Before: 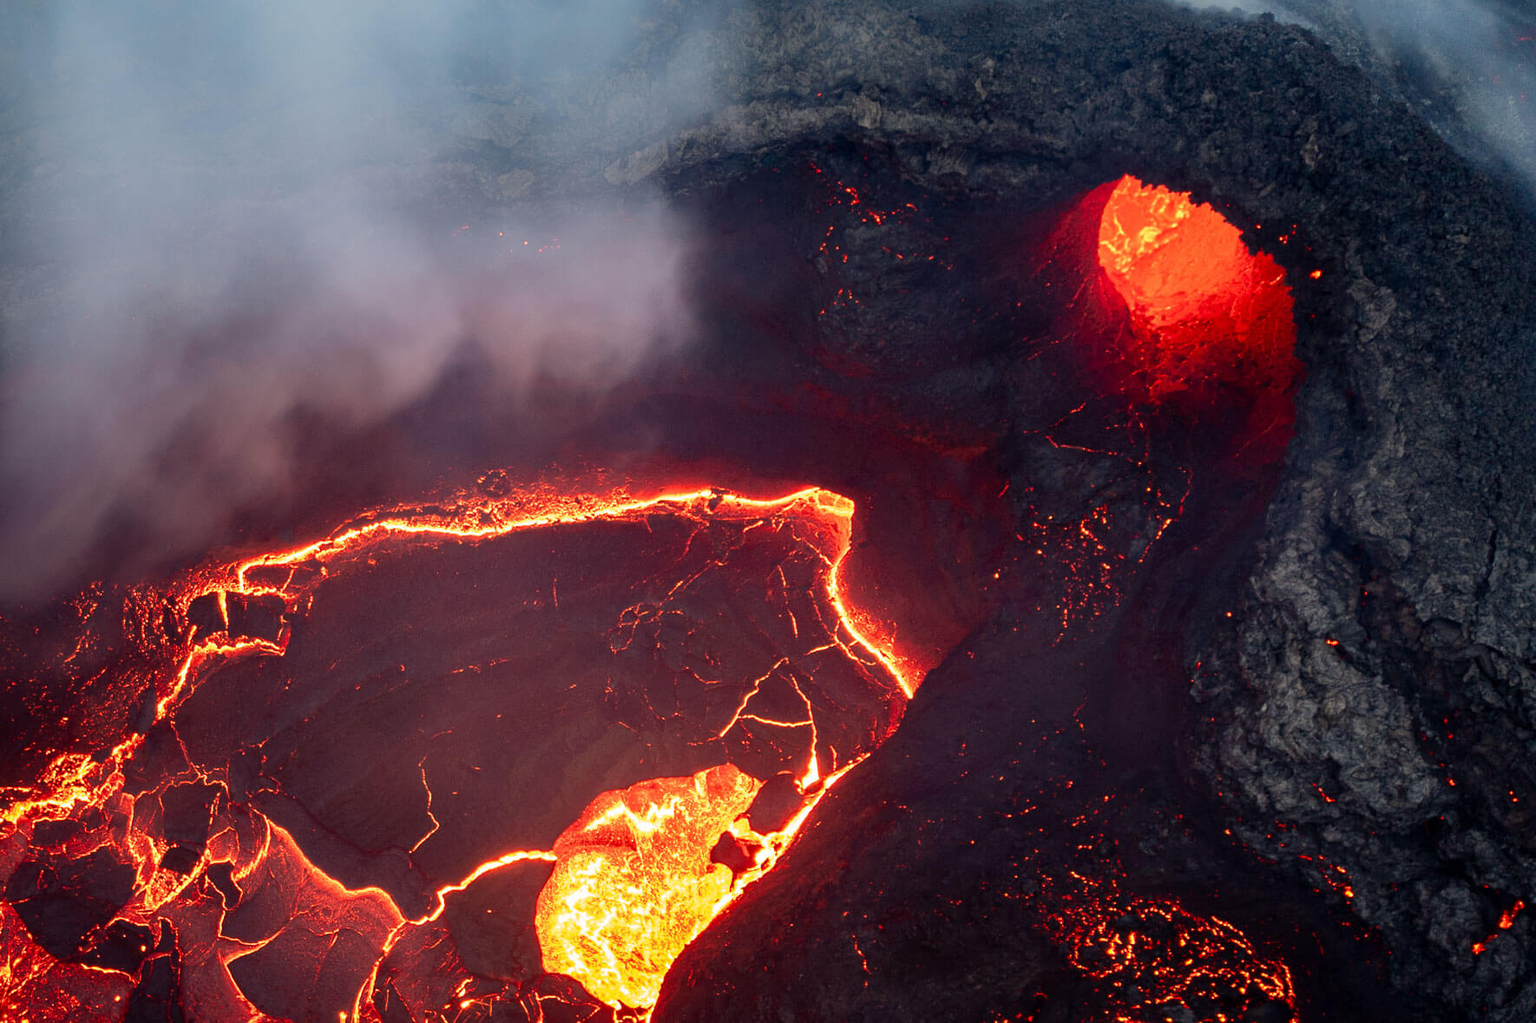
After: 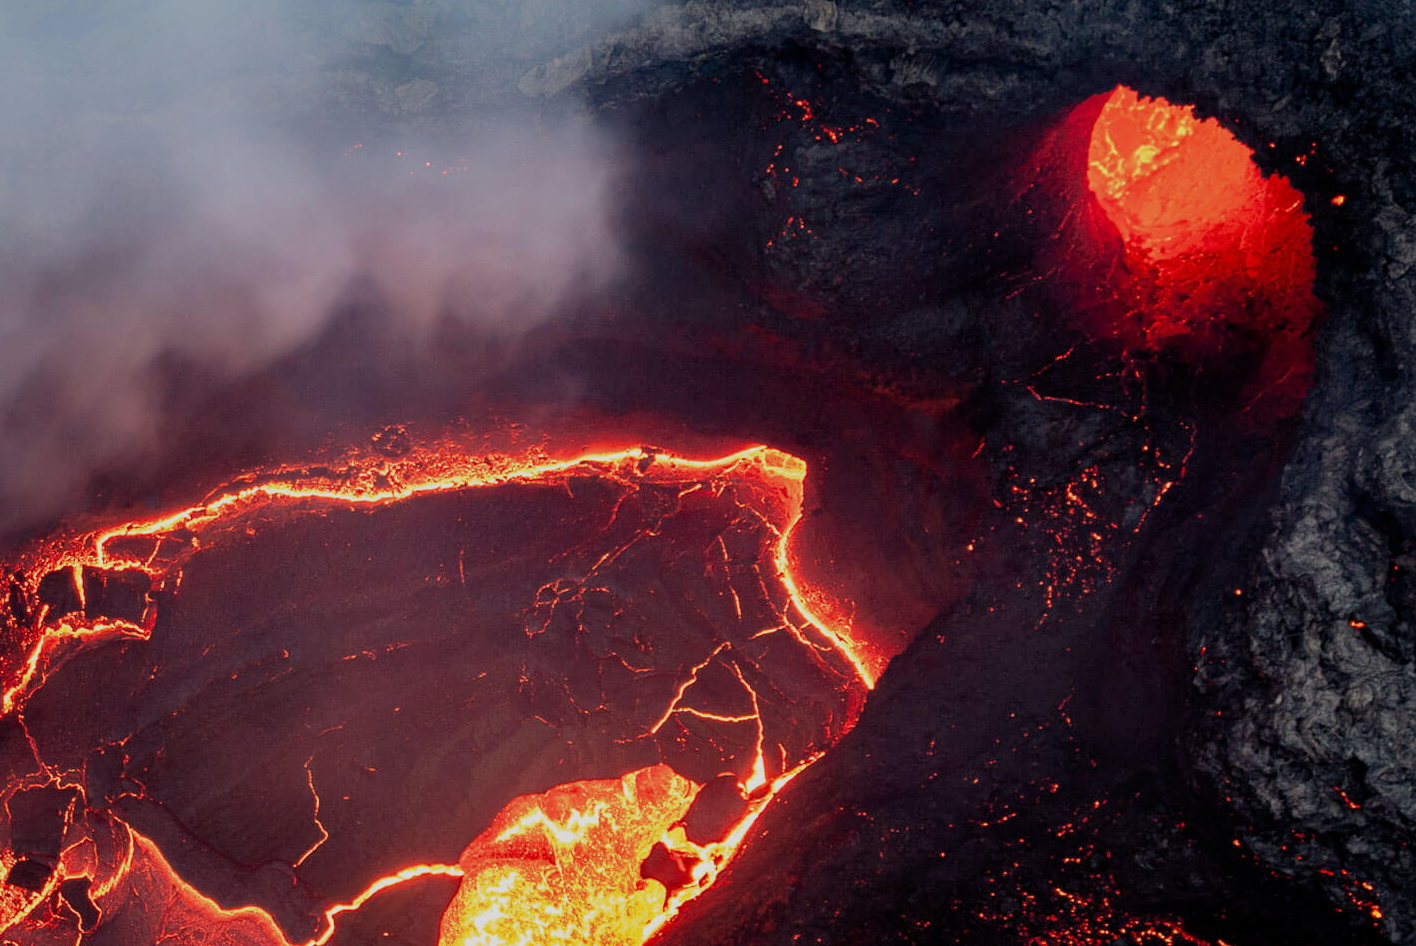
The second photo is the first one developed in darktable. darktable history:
crop and rotate: left 10.087%, top 9.901%, right 9.862%, bottom 9.791%
filmic rgb: middle gray luminance 18.38%, black relative exposure -8.94 EV, white relative exposure 3.74 EV, threshold 5.95 EV, target black luminance 0%, hardness 4.85, latitude 68.24%, contrast 0.947, highlights saturation mix 18.6%, shadows ↔ highlights balance 21.9%, iterations of high-quality reconstruction 0, enable highlight reconstruction true
